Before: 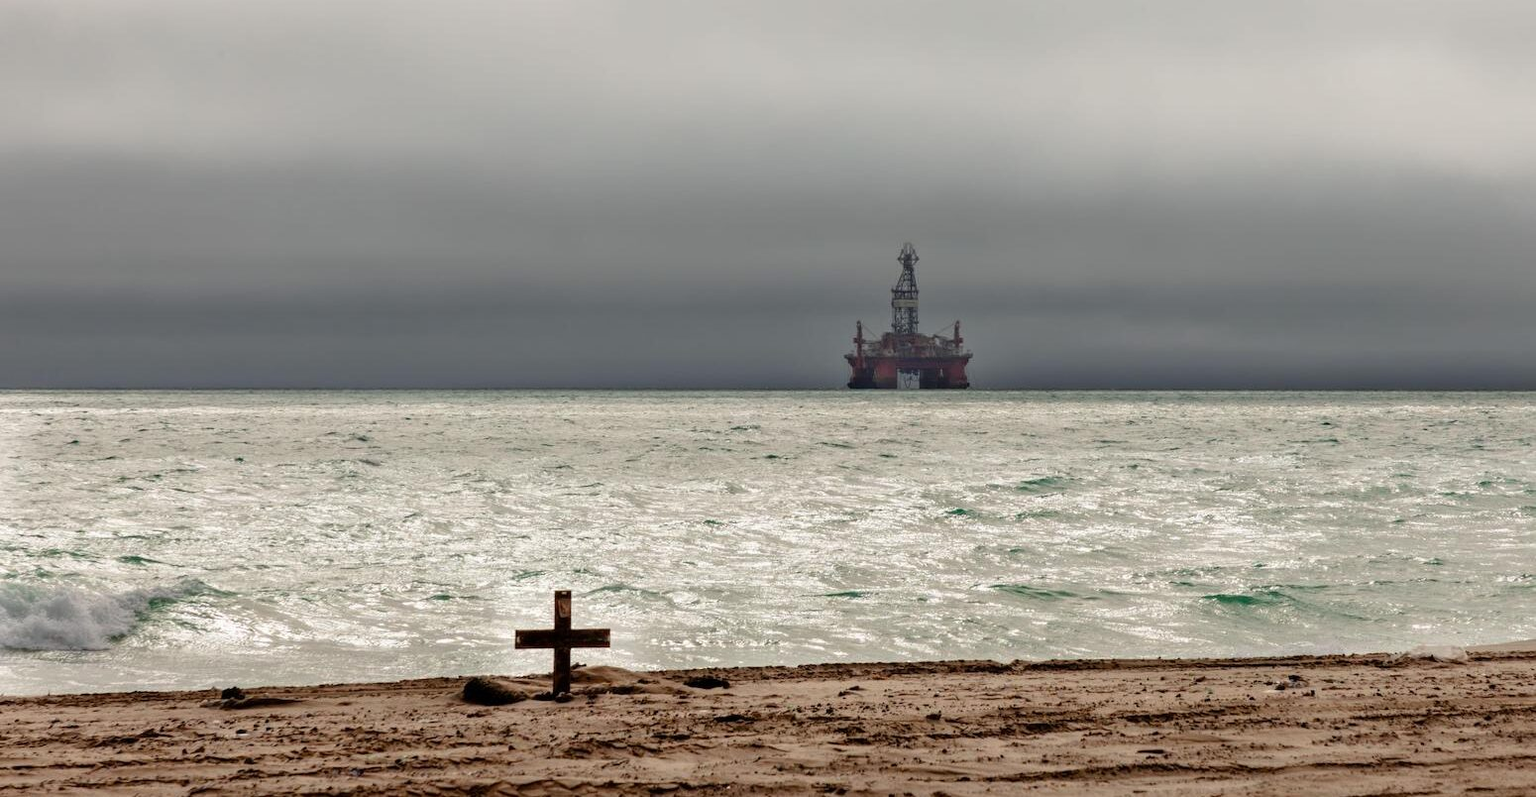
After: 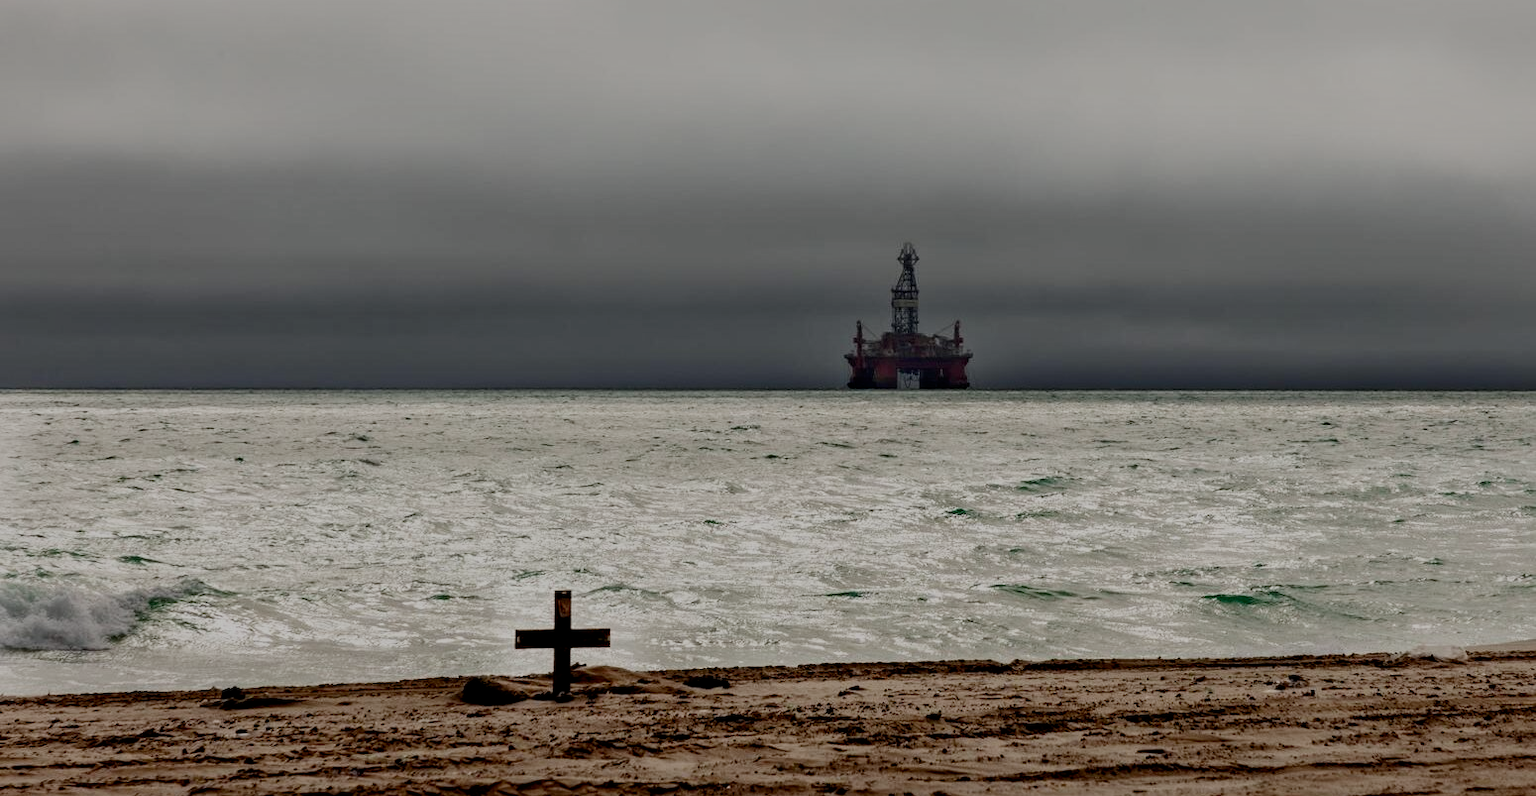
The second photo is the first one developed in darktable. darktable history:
contrast brightness saturation: contrast 0.22
shadows and highlights: shadows 30
filmic rgb: middle gray luminance 30%, black relative exposure -9 EV, white relative exposure 7 EV, threshold 6 EV, target black luminance 0%, hardness 2.94, latitude 2.04%, contrast 0.963, highlights saturation mix 5%, shadows ↔ highlights balance 12.16%, add noise in highlights 0, preserve chrominance no, color science v3 (2019), use custom middle-gray values true, iterations of high-quality reconstruction 0, contrast in highlights soft, enable highlight reconstruction true
